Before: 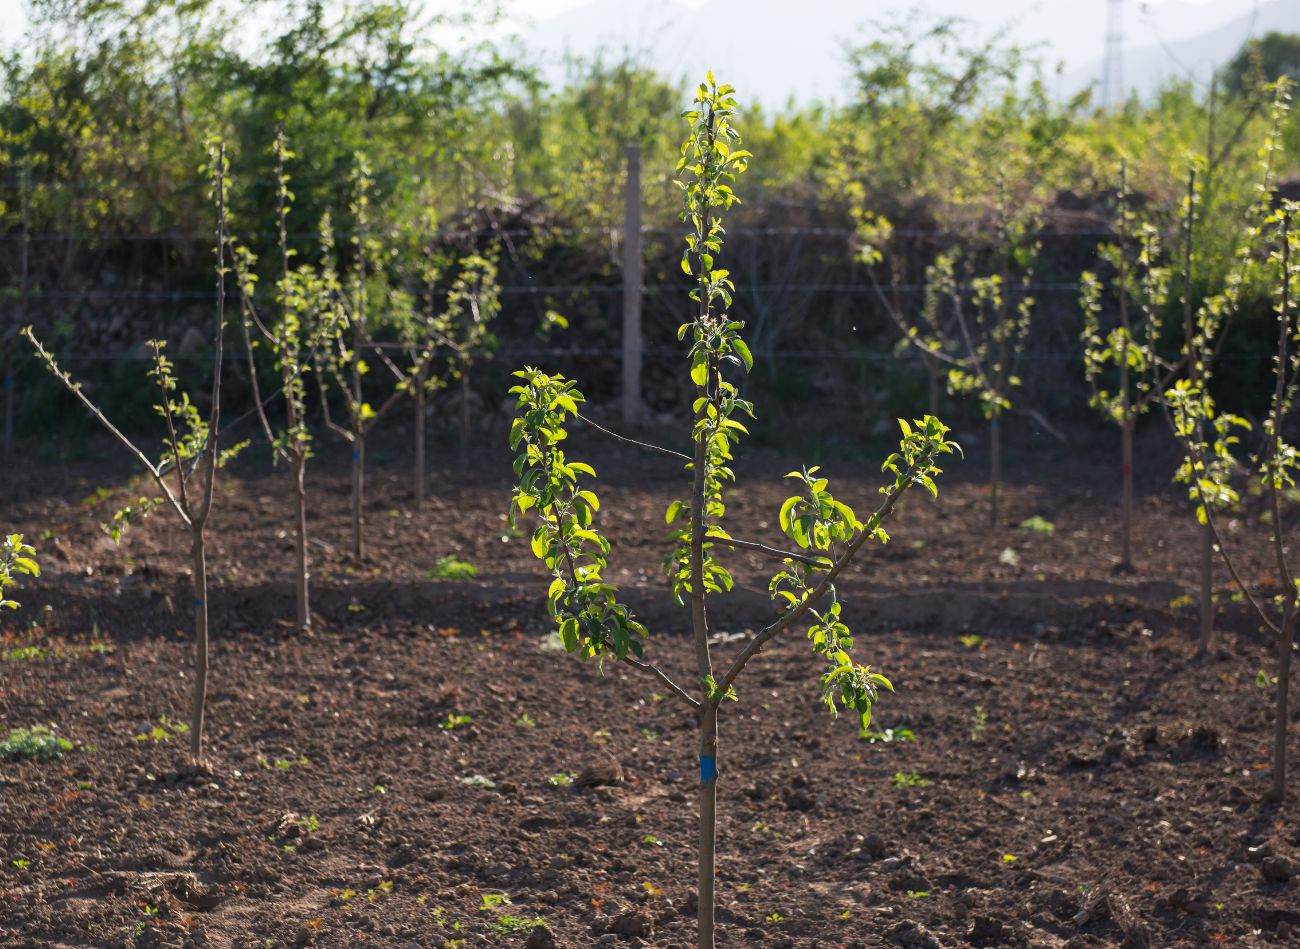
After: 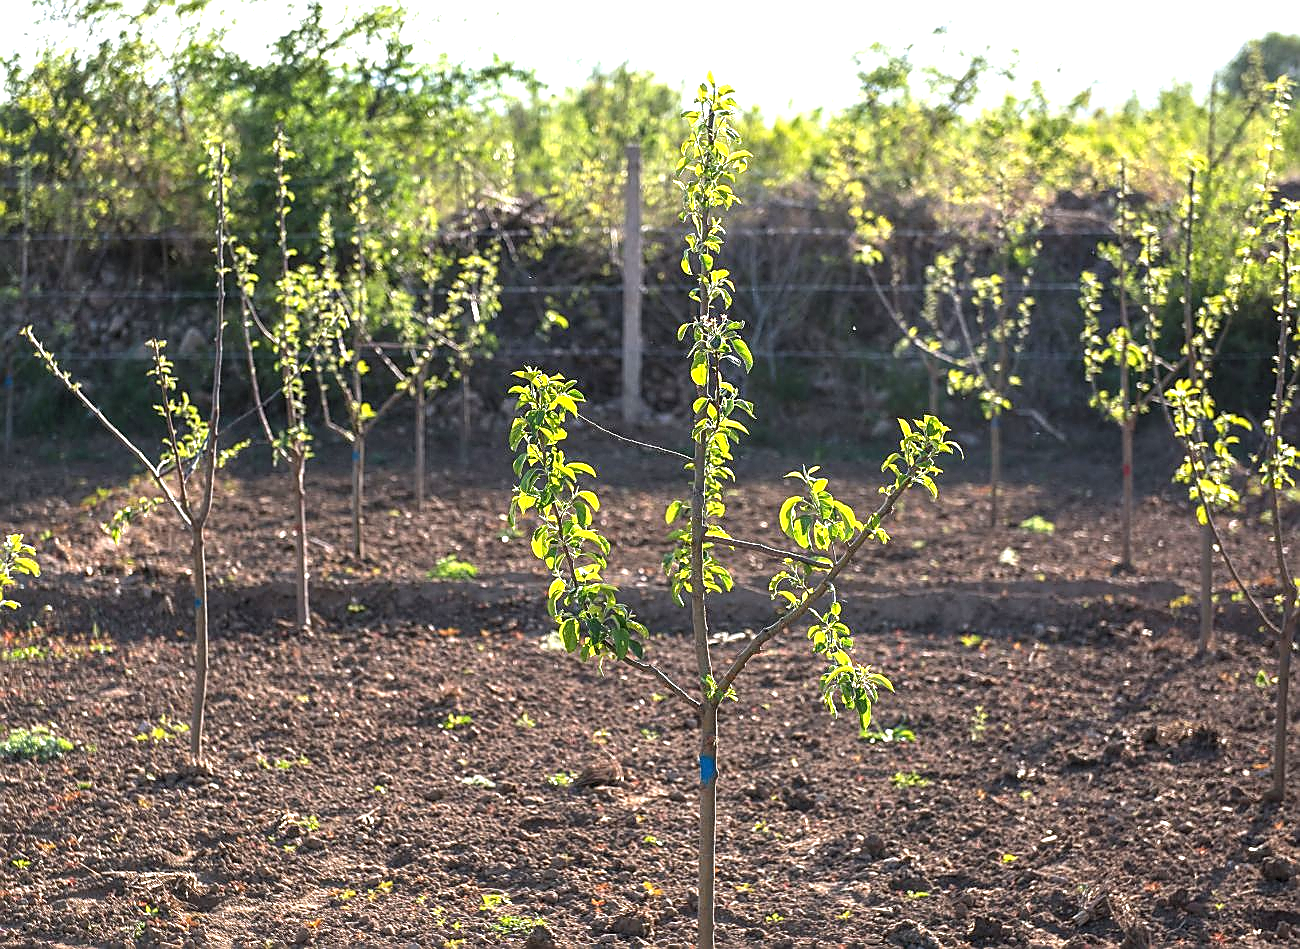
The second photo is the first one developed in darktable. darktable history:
sharpen: radius 1.415, amount 1.238, threshold 0.625
local contrast: on, module defaults
exposure: black level correction 0, exposure 1.1 EV, compensate highlight preservation false
